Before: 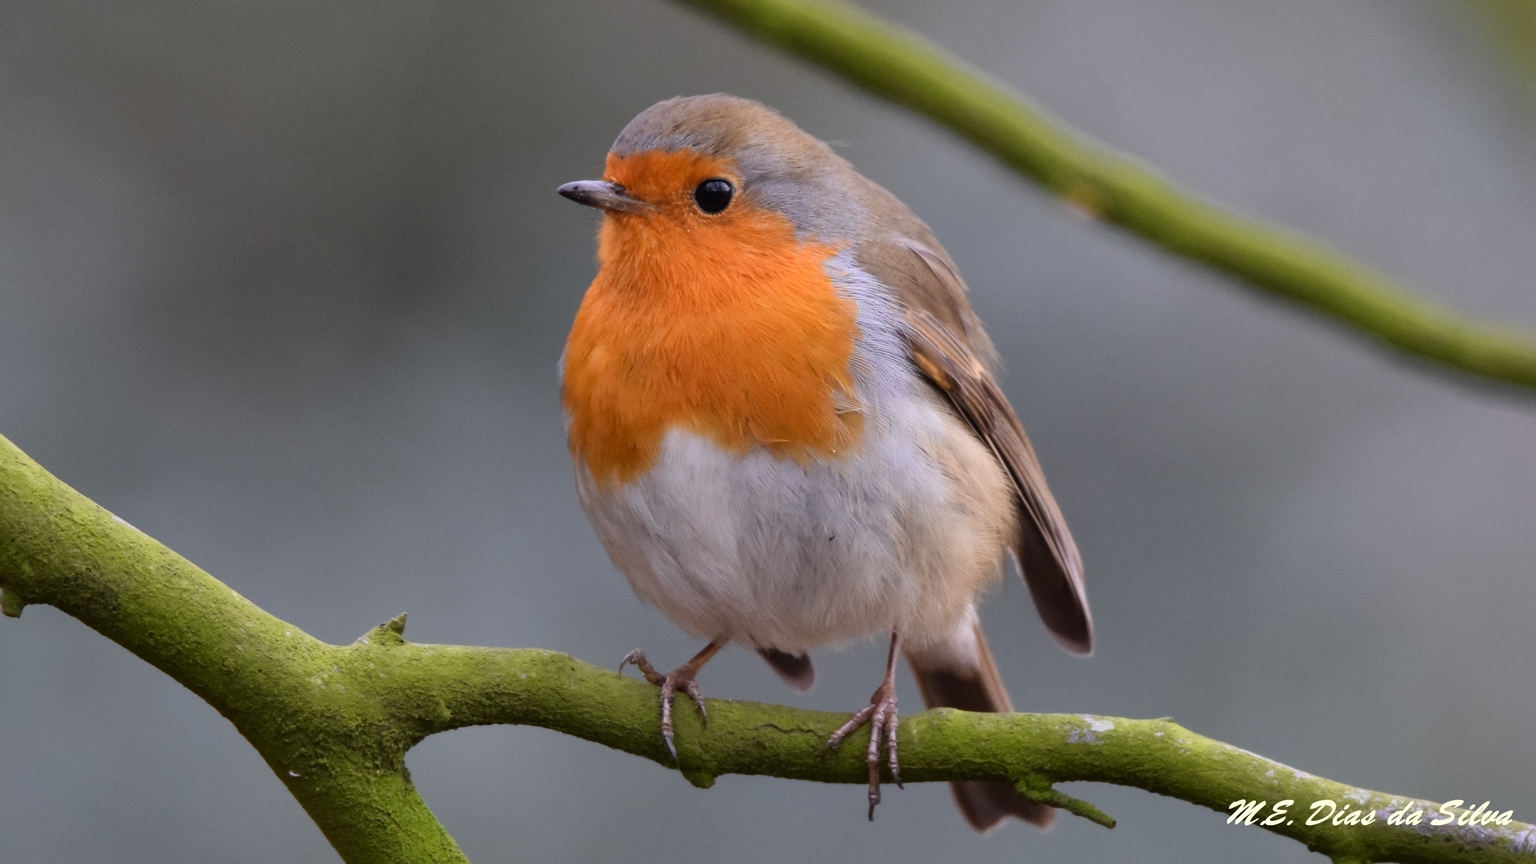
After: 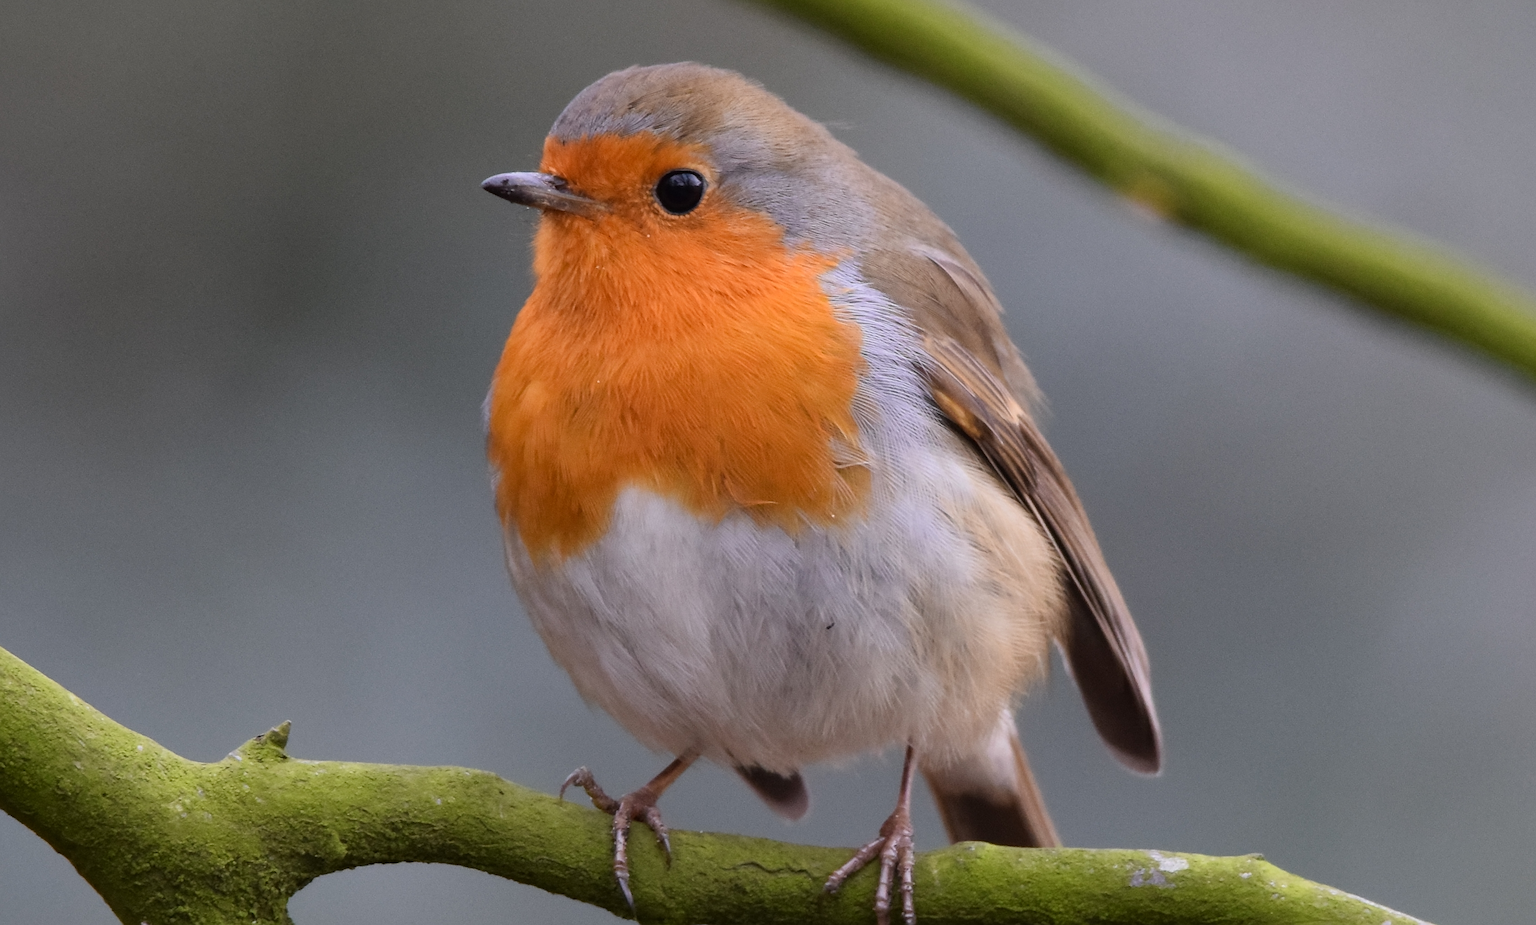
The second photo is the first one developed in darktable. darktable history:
crop: left 11.605%, top 5.209%, right 9.6%, bottom 10.421%
sharpen: on, module defaults
